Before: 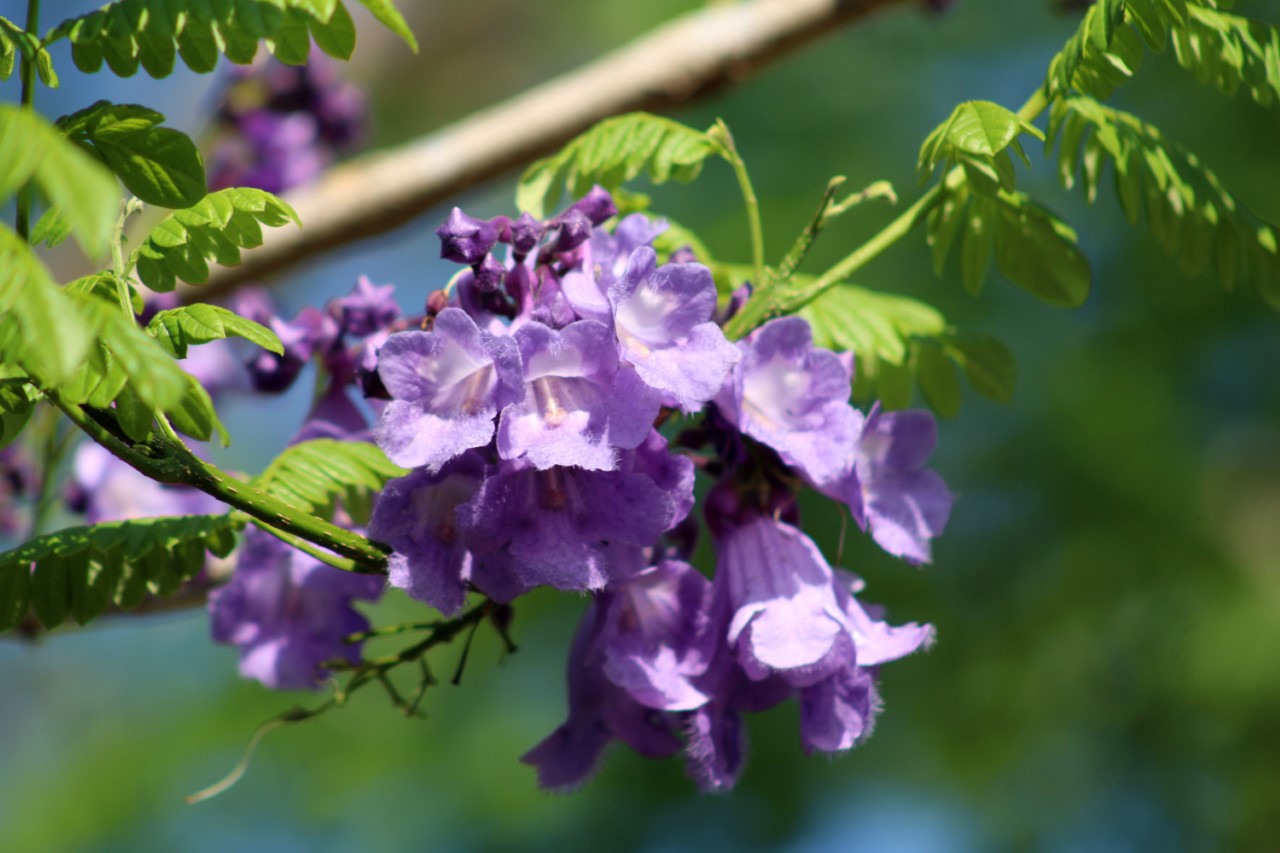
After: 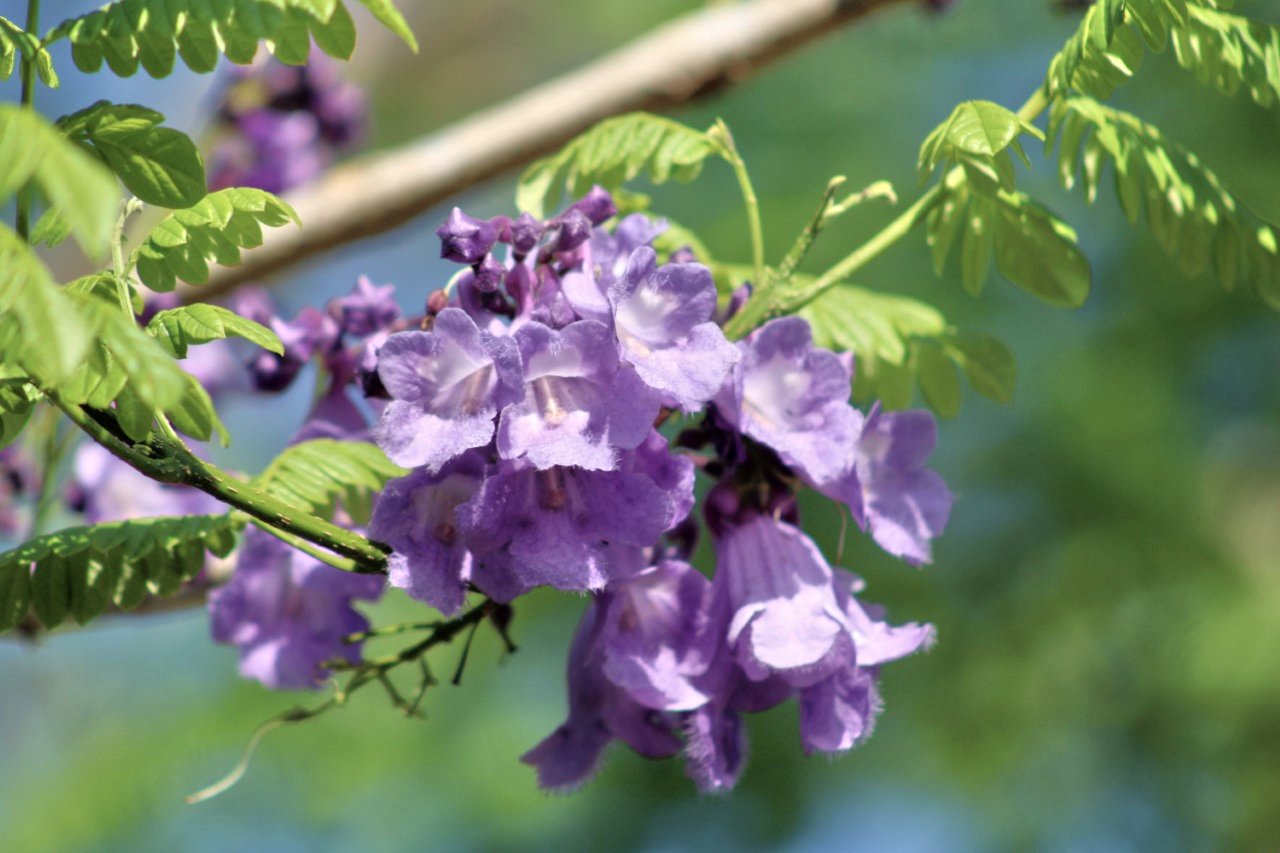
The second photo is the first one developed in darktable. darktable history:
tone equalizer: -7 EV 0.15 EV, -6 EV 0.6 EV, -5 EV 1.15 EV, -4 EV 1.33 EV, -3 EV 1.15 EV, -2 EV 0.6 EV, -1 EV 0.15 EV, mask exposure compensation -0.5 EV
base curve: curves: ch0 [(0, 0) (0.303, 0.277) (1, 1)]
color correction: saturation 0.8
